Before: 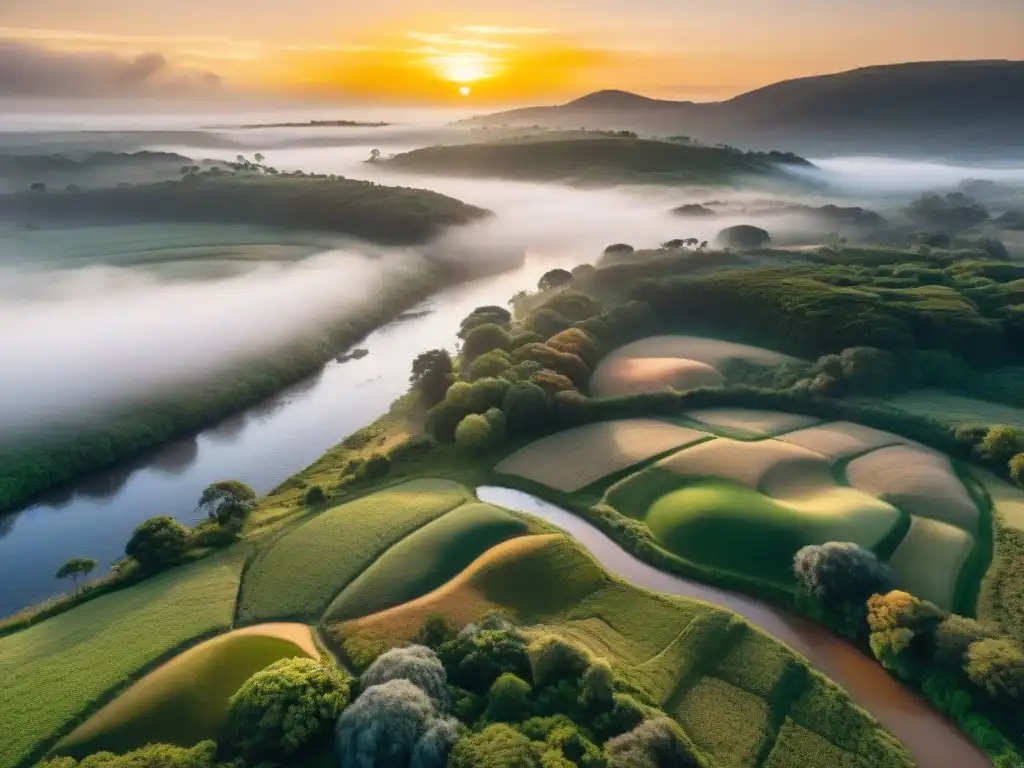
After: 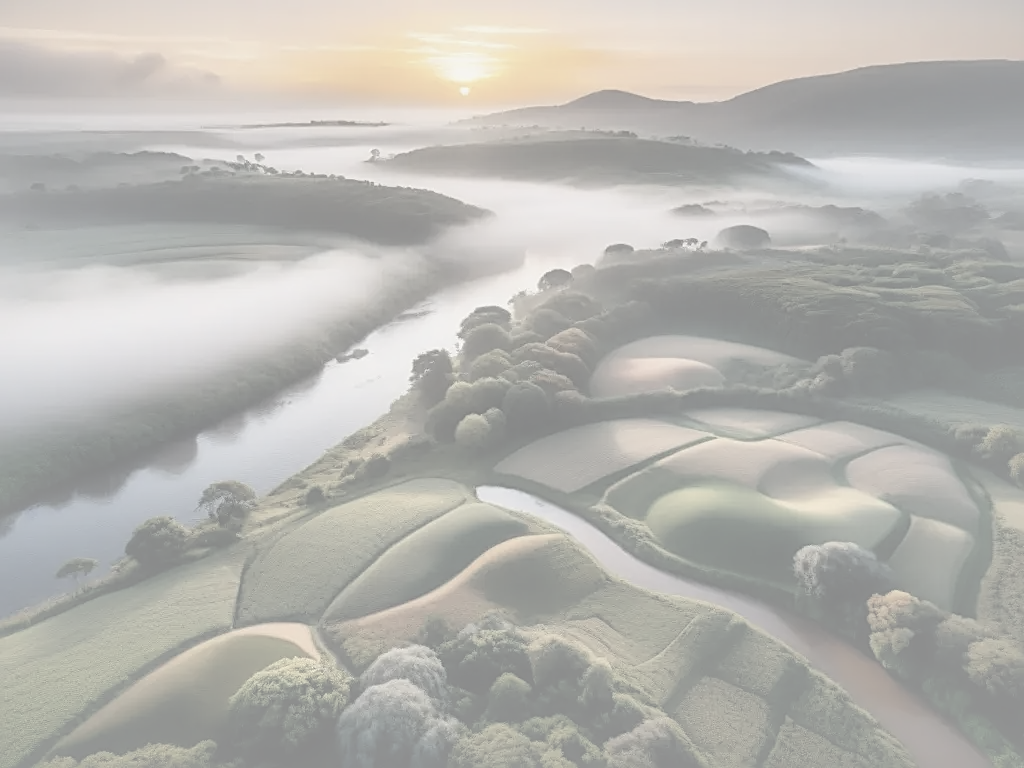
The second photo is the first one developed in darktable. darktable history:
sharpen: on, module defaults
base curve: curves: ch0 [(0, 0) (0.073, 0.04) (0.157, 0.139) (0.492, 0.492) (0.758, 0.758) (1, 1)], preserve colors none
contrast brightness saturation: contrast -0.336, brightness 0.749, saturation -0.799
tone equalizer: -8 EV -0.777 EV, -7 EV -0.717 EV, -6 EV -0.619 EV, -5 EV -0.407 EV, -3 EV 0.366 EV, -2 EV 0.6 EV, -1 EV 0.686 EV, +0 EV 0.741 EV, mask exposure compensation -0.49 EV
exposure: black level correction -0.063, exposure -0.05 EV, compensate highlight preservation false
shadows and highlights: highlights color adjustment 39.82%
